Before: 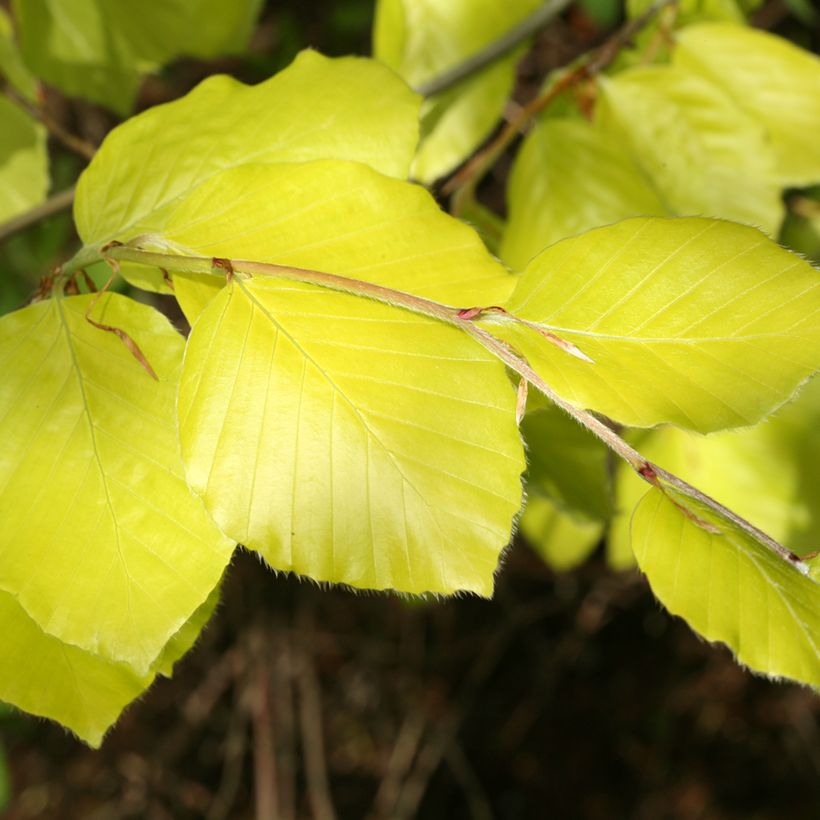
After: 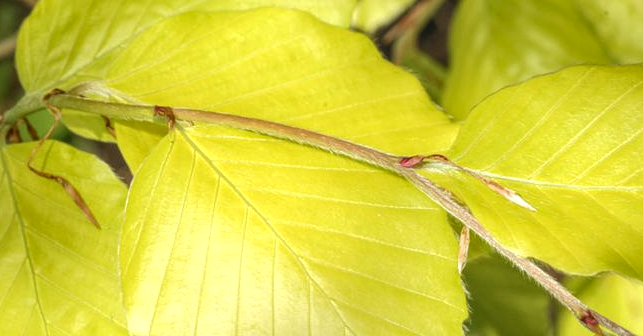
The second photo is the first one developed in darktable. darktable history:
local contrast: highlights 74%, shadows 55%, detail 176%, midtone range 0.211
crop: left 7.121%, top 18.543%, right 14.385%, bottom 40.407%
